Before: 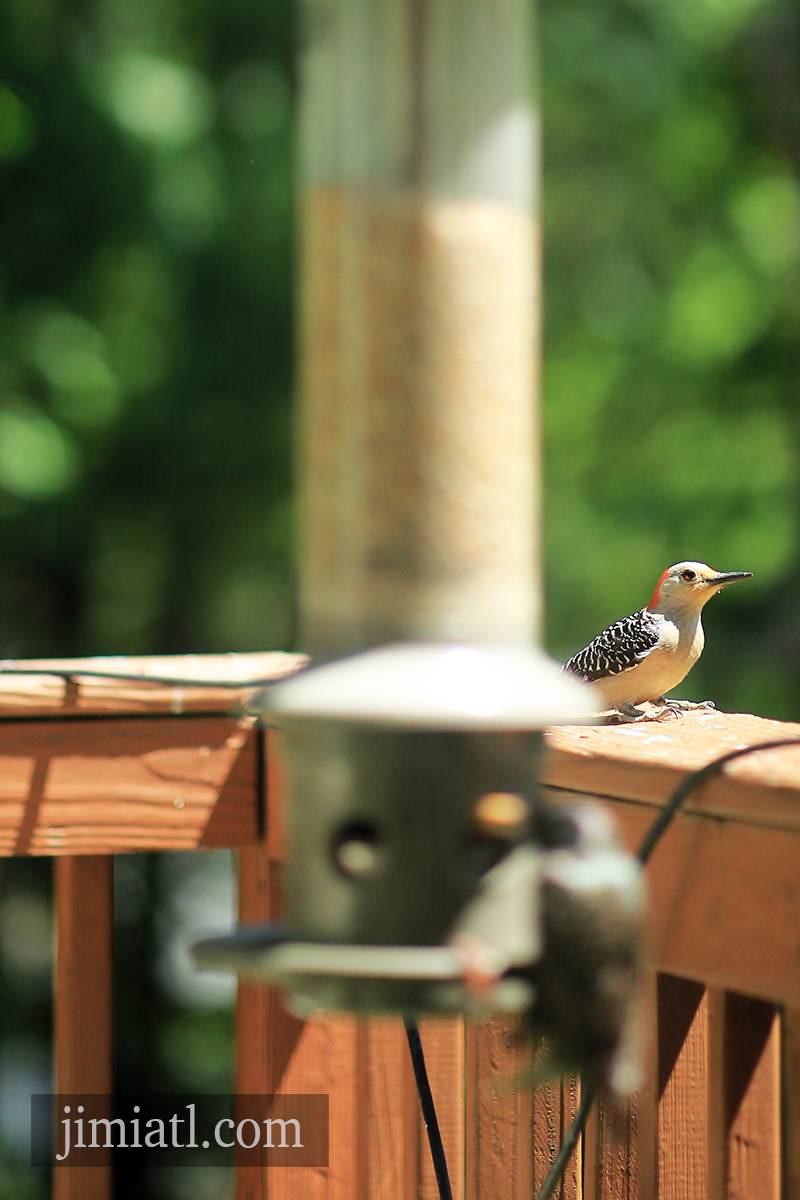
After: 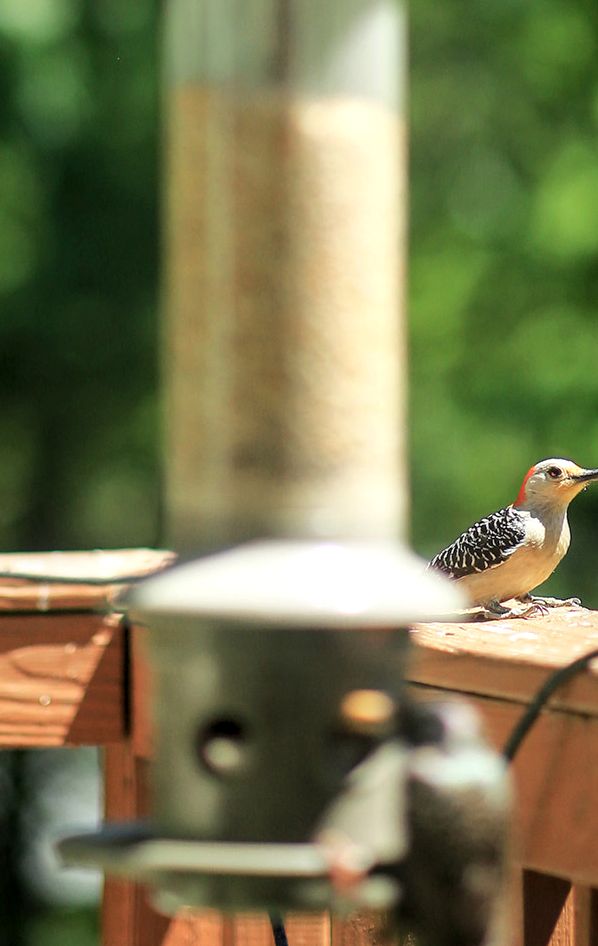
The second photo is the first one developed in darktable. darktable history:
crop: left 16.768%, top 8.653%, right 8.362%, bottom 12.485%
exposure: compensate highlight preservation false
local contrast: detail 130%
